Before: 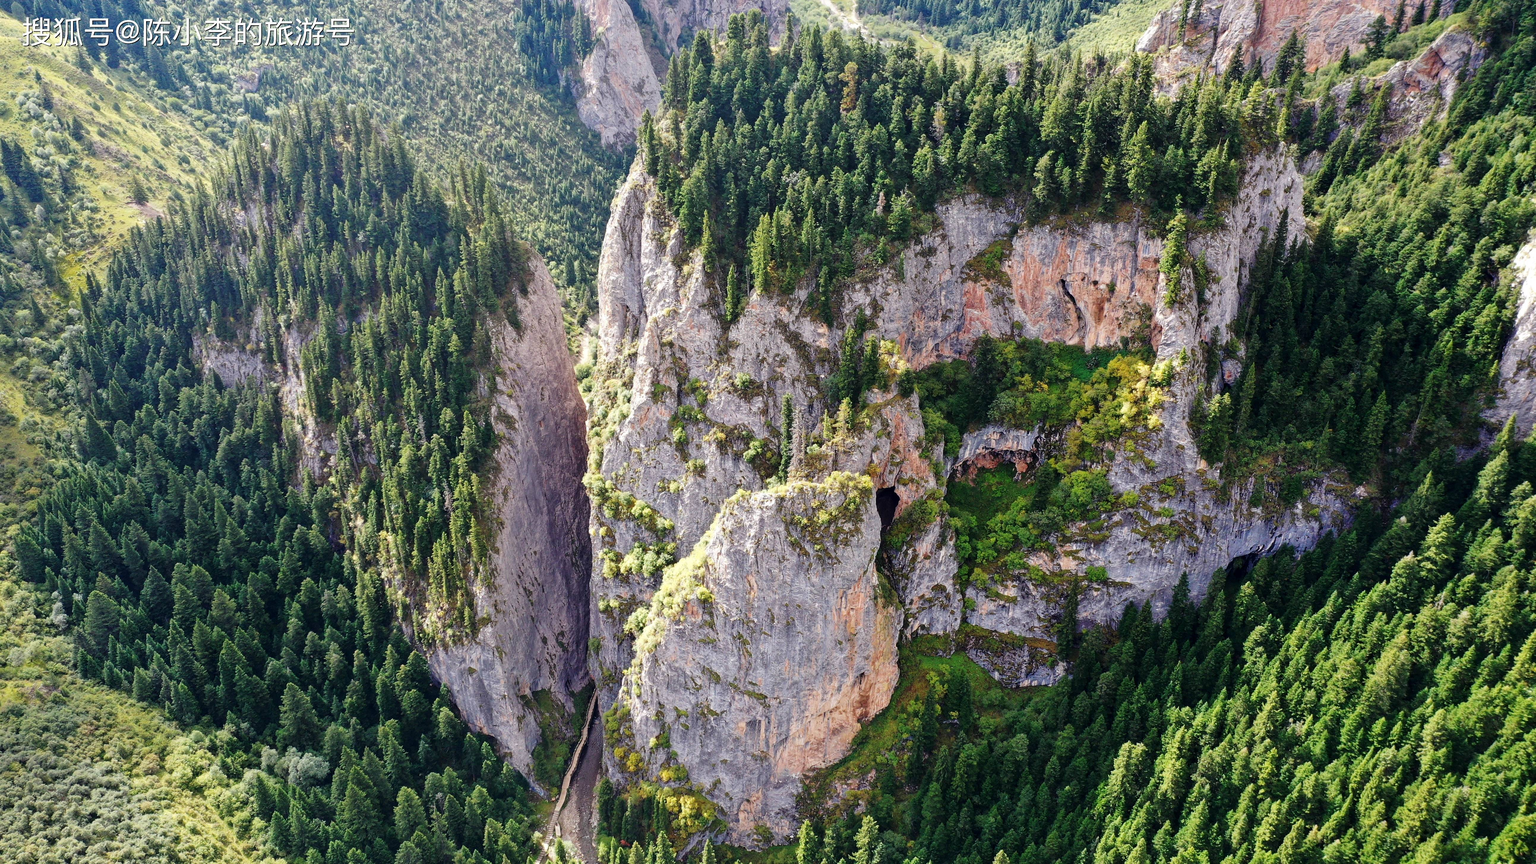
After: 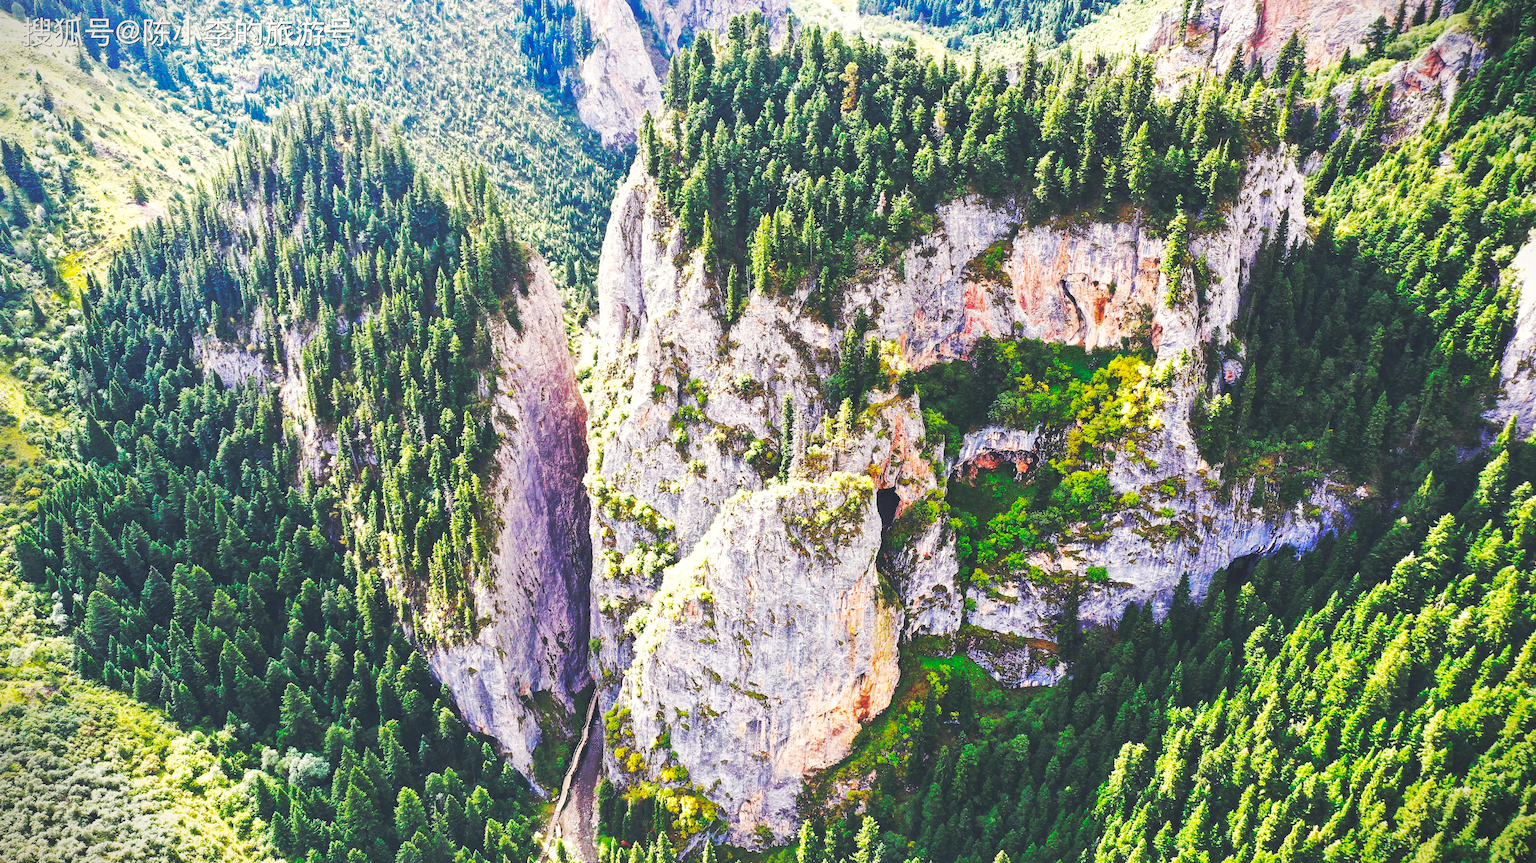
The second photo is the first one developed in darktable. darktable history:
shadows and highlights: highlights color adjustment 45.45%
color balance rgb: perceptual saturation grading › global saturation 4.323%
vignetting: fall-off start 100.62%, brightness -0.684, width/height ratio 1.307, unbound false
exposure: exposure -0.052 EV, compensate highlight preservation false
color correction: highlights a* 0.245, highlights b* 2.64, shadows a* -1.1, shadows b* -4.3
base curve: curves: ch0 [(0, 0.015) (0.085, 0.116) (0.134, 0.298) (0.19, 0.545) (0.296, 0.764) (0.599, 0.982) (1, 1)], preserve colors none
